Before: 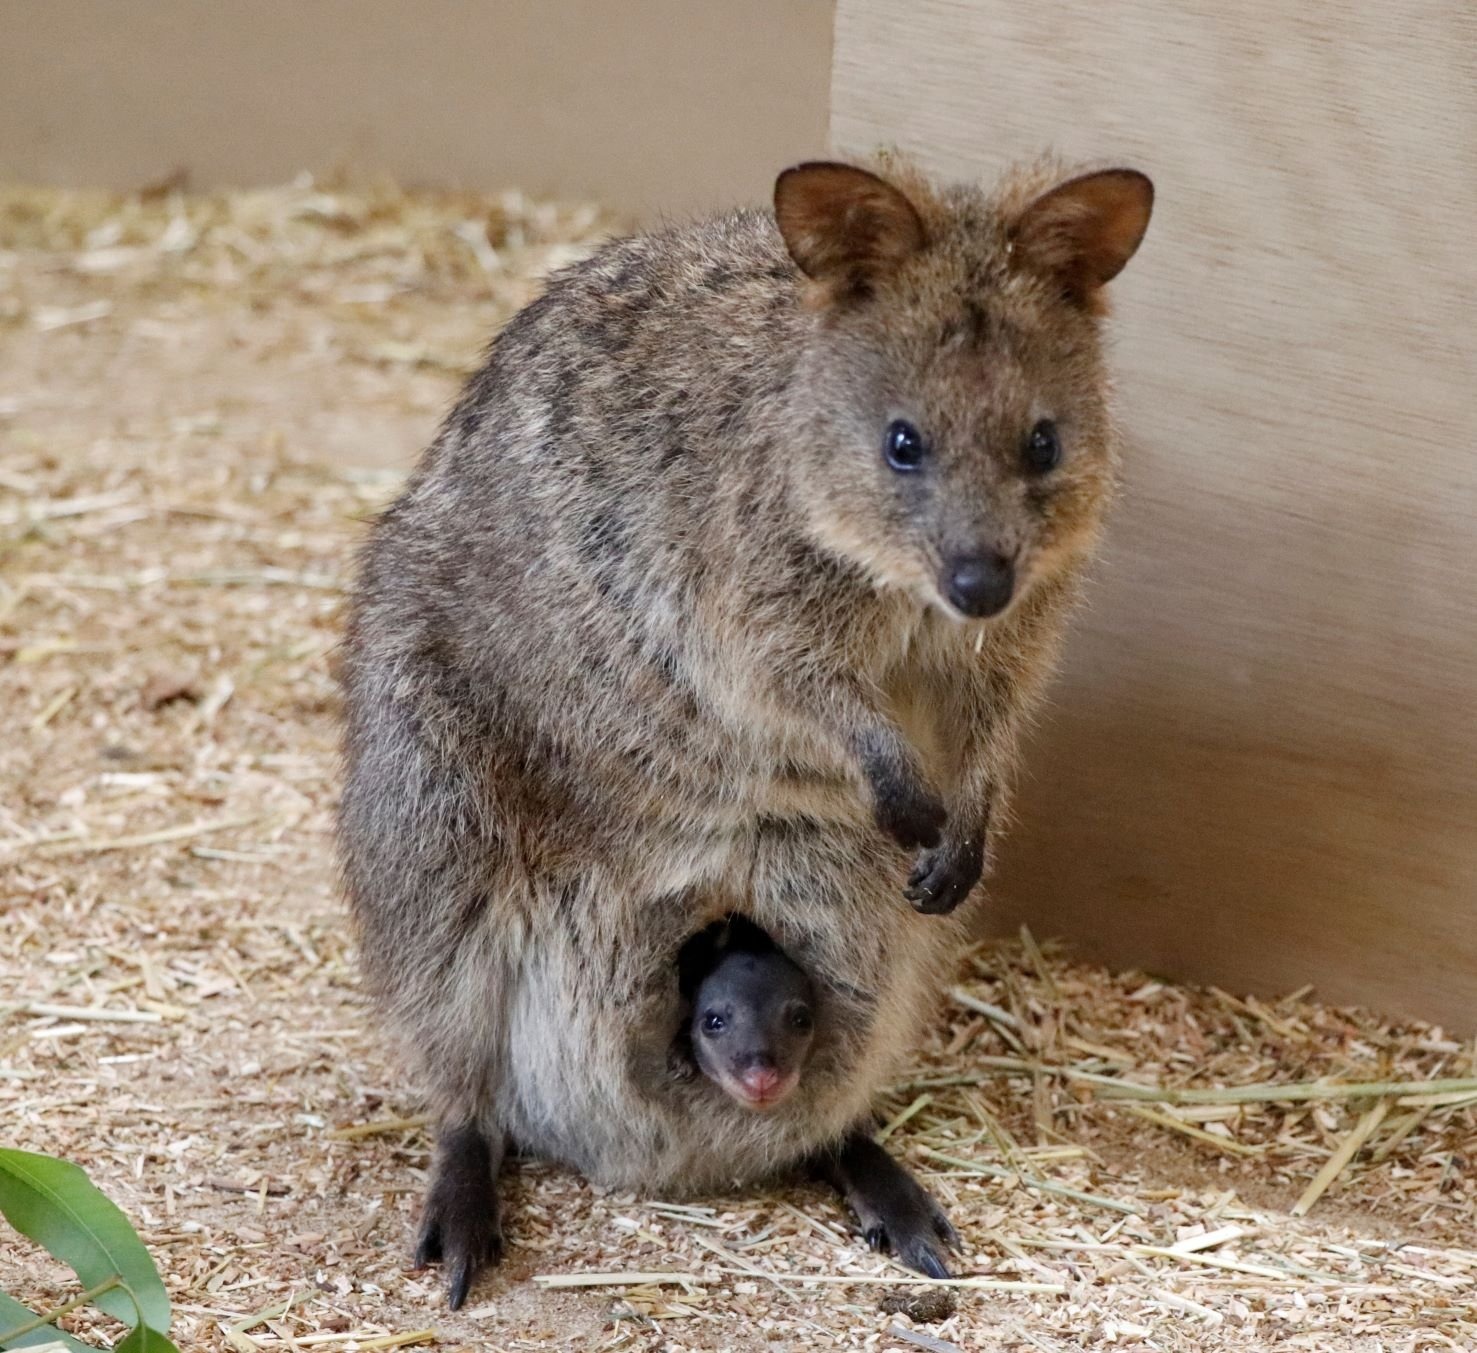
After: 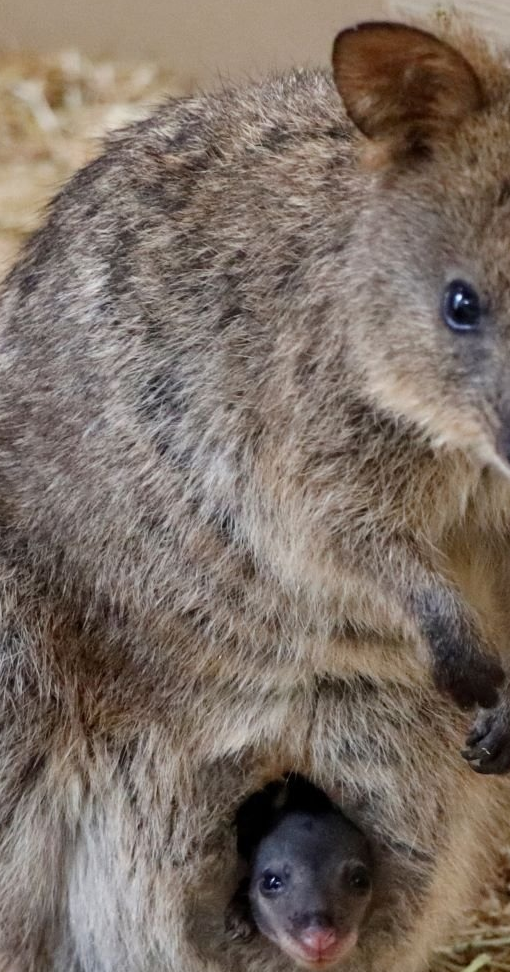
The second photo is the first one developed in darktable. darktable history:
crop and rotate: left 29.96%, top 10.376%, right 35.508%, bottom 17.734%
